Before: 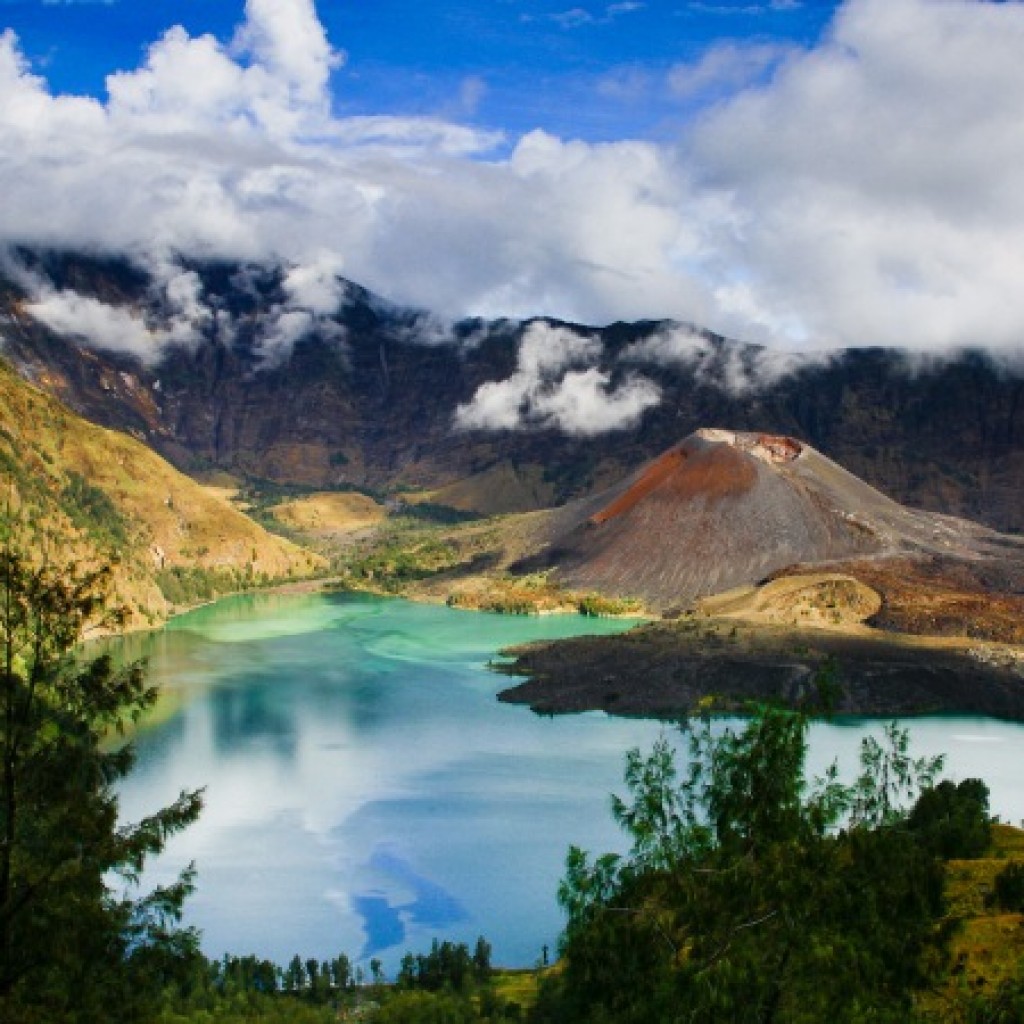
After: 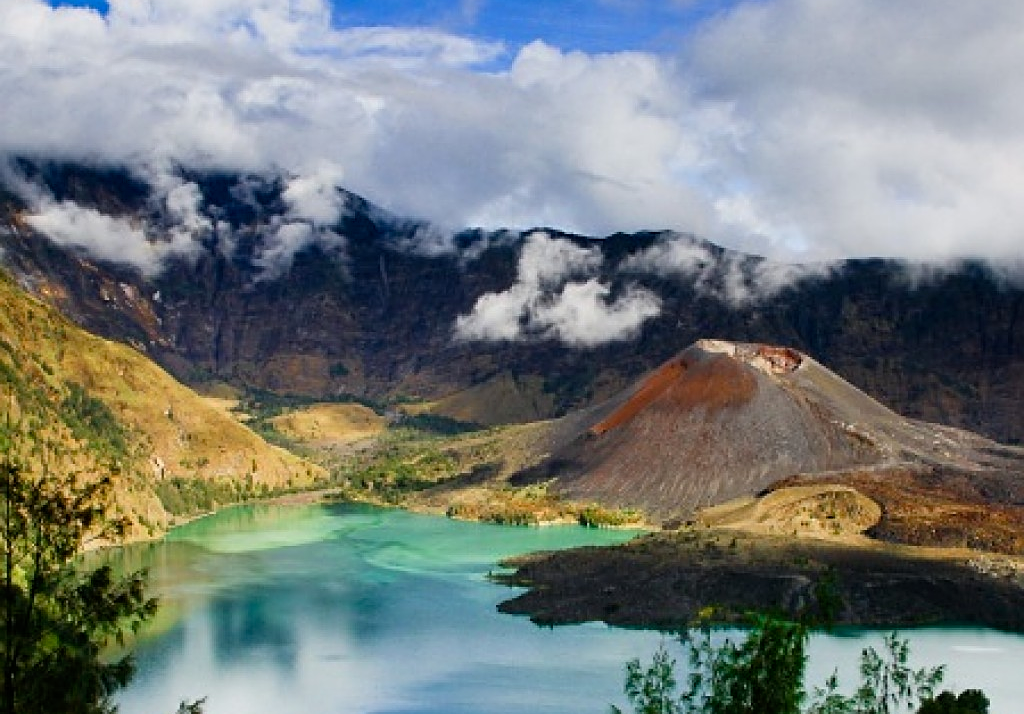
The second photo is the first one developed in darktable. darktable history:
sharpen: on, module defaults
tone curve: curves: ch0 [(0, 0) (0.059, 0.027) (0.162, 0.125) (0.304, 0.279) (0.547, 0.532) (0.828, 0.815) (1, 0.983)]; ch1 [(0, 0) (0.23, 0.166) (0.34, 0.298) (0.371, 0.334) (0.435, 0.413) (0.477, 0.469) (0.499, 0.498) (0.529, 0.544) (0.559, 0.587) (0.743, 0.798) (1, 1)]; ch2 [(0, 0) (0.431, 0.414) (0.498, 0.503) (0.524, 0.531) (0.568, 0.567) (0.6, 0.597) (0.643, 0.631) (0.74, 0.721) (1, 1)], preserve colors none
crop and rotate: top 8.735%, bottom 21.464%
